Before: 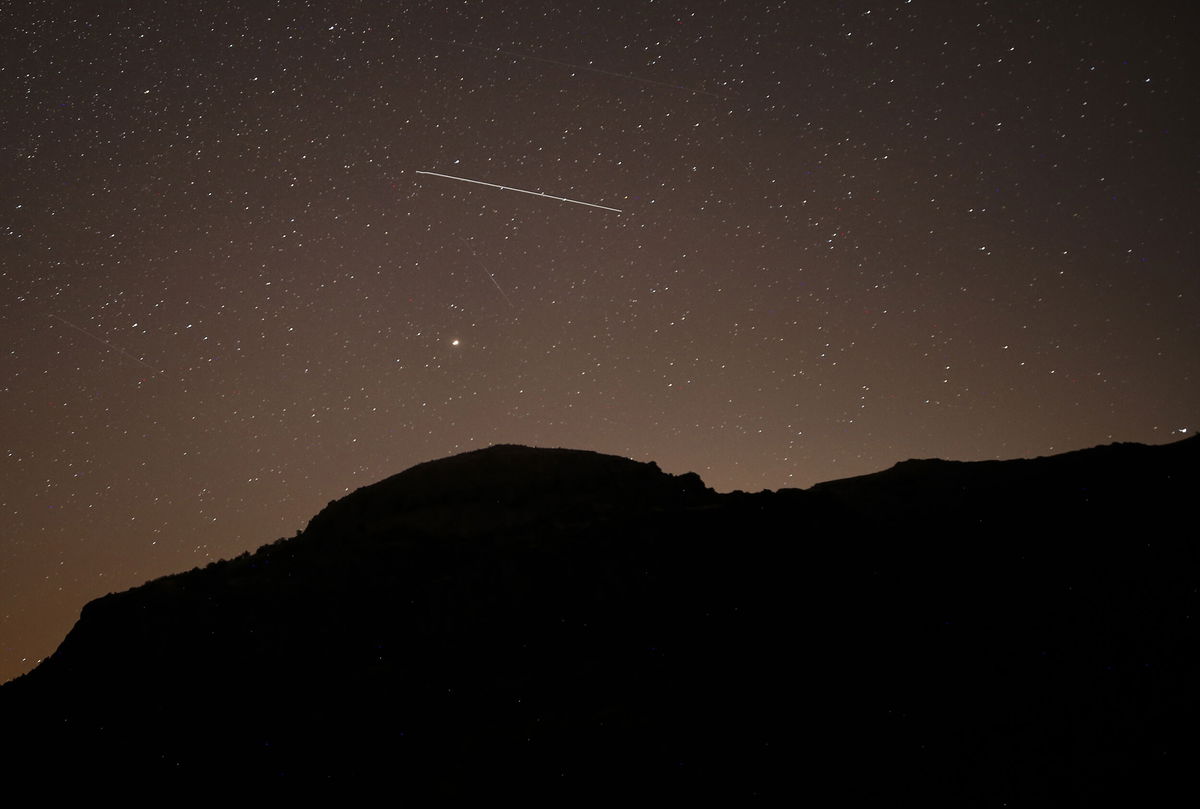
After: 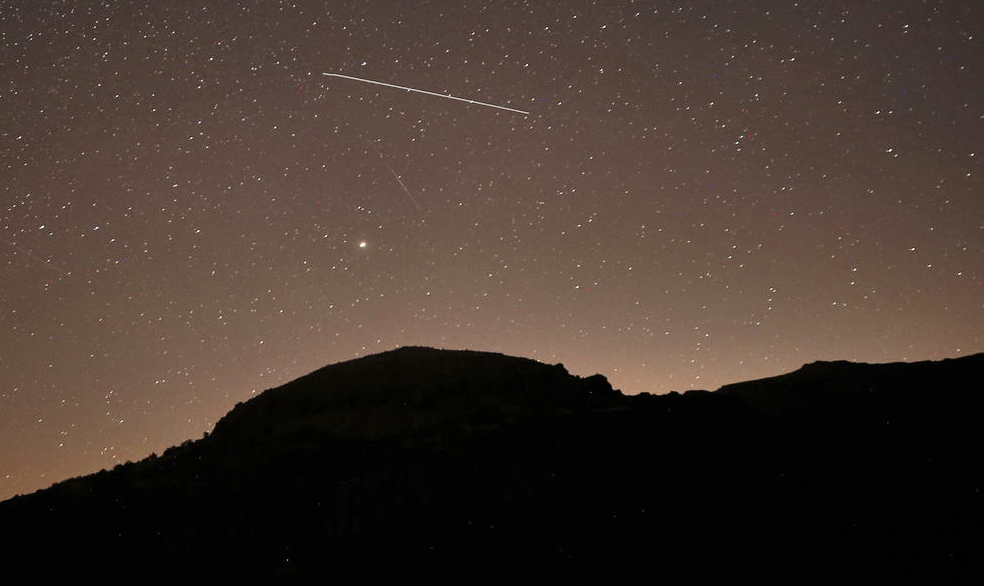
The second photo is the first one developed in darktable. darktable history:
crop: left 7.83%, top 12.121%, right 10.16%, bottom 15.427%
shadows and highlights: low approximation 0.01, soften with gaussian
